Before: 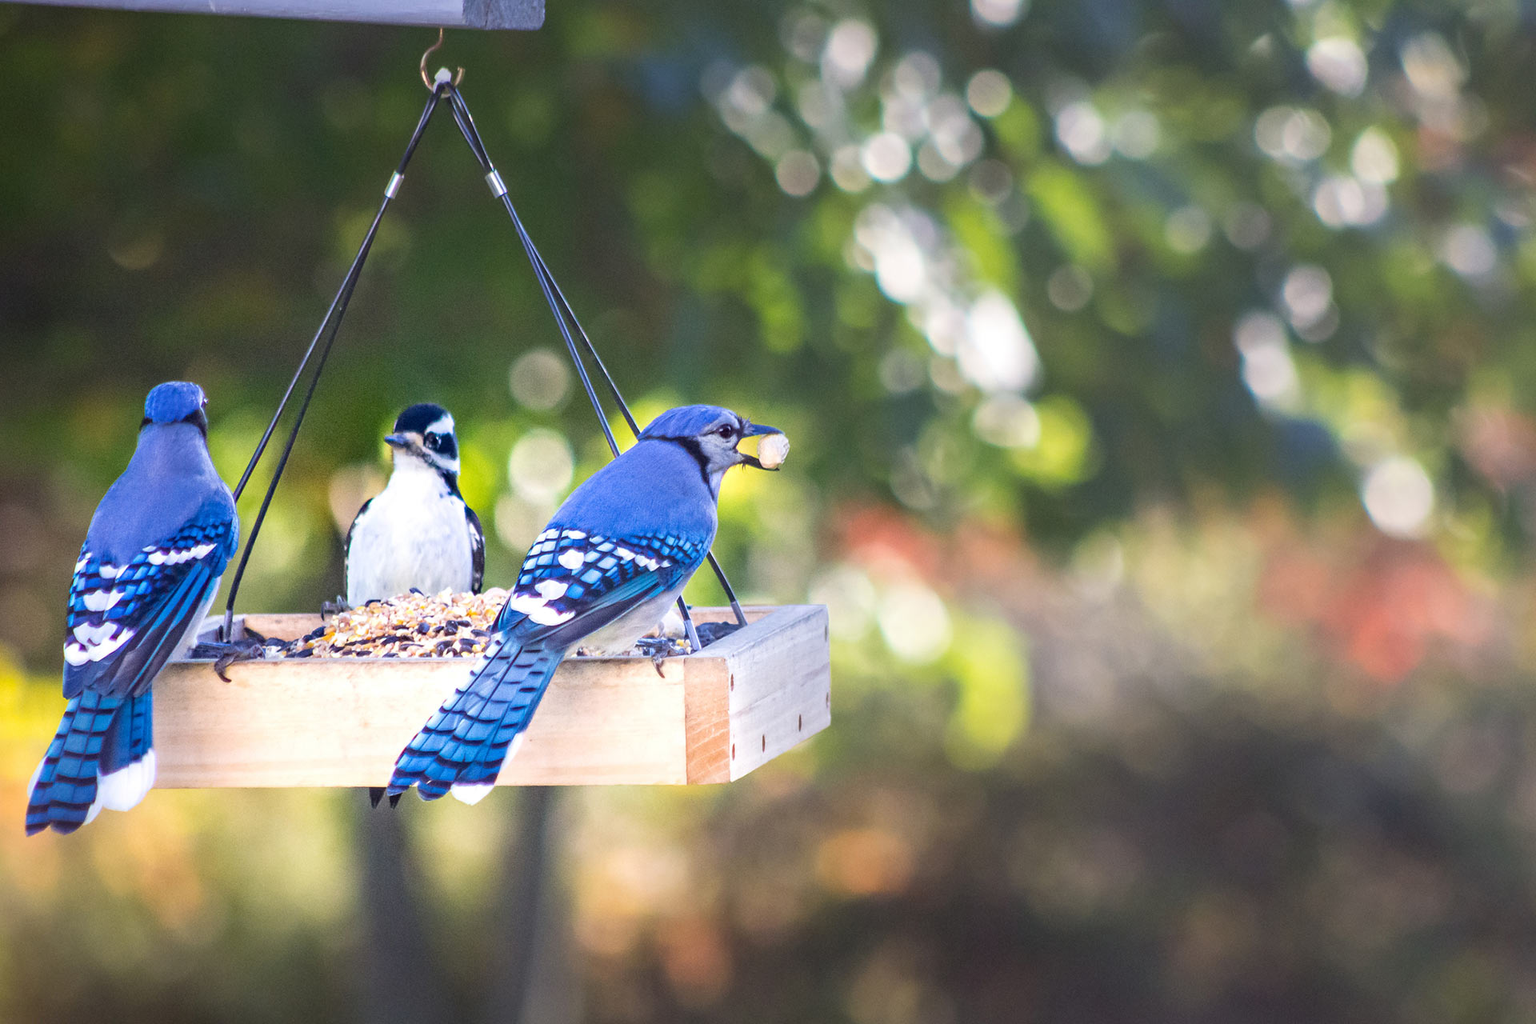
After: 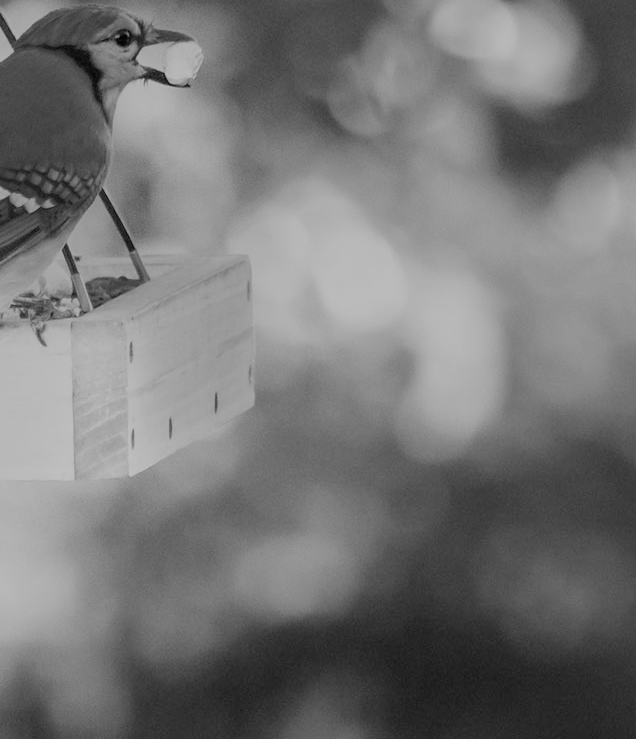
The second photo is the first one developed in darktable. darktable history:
crop: left 40.878%, top 39.176%, right 25.993%, bottom 3.081%
white balance: red 1.05, blue 1.072
monochrome: a 26.22, b 42.67, size 0.8
filmic rgb: black relative exposure -6.15 EV, white relative exposure 6.96 EV, hardness 2.23, color science v6 (2022)
